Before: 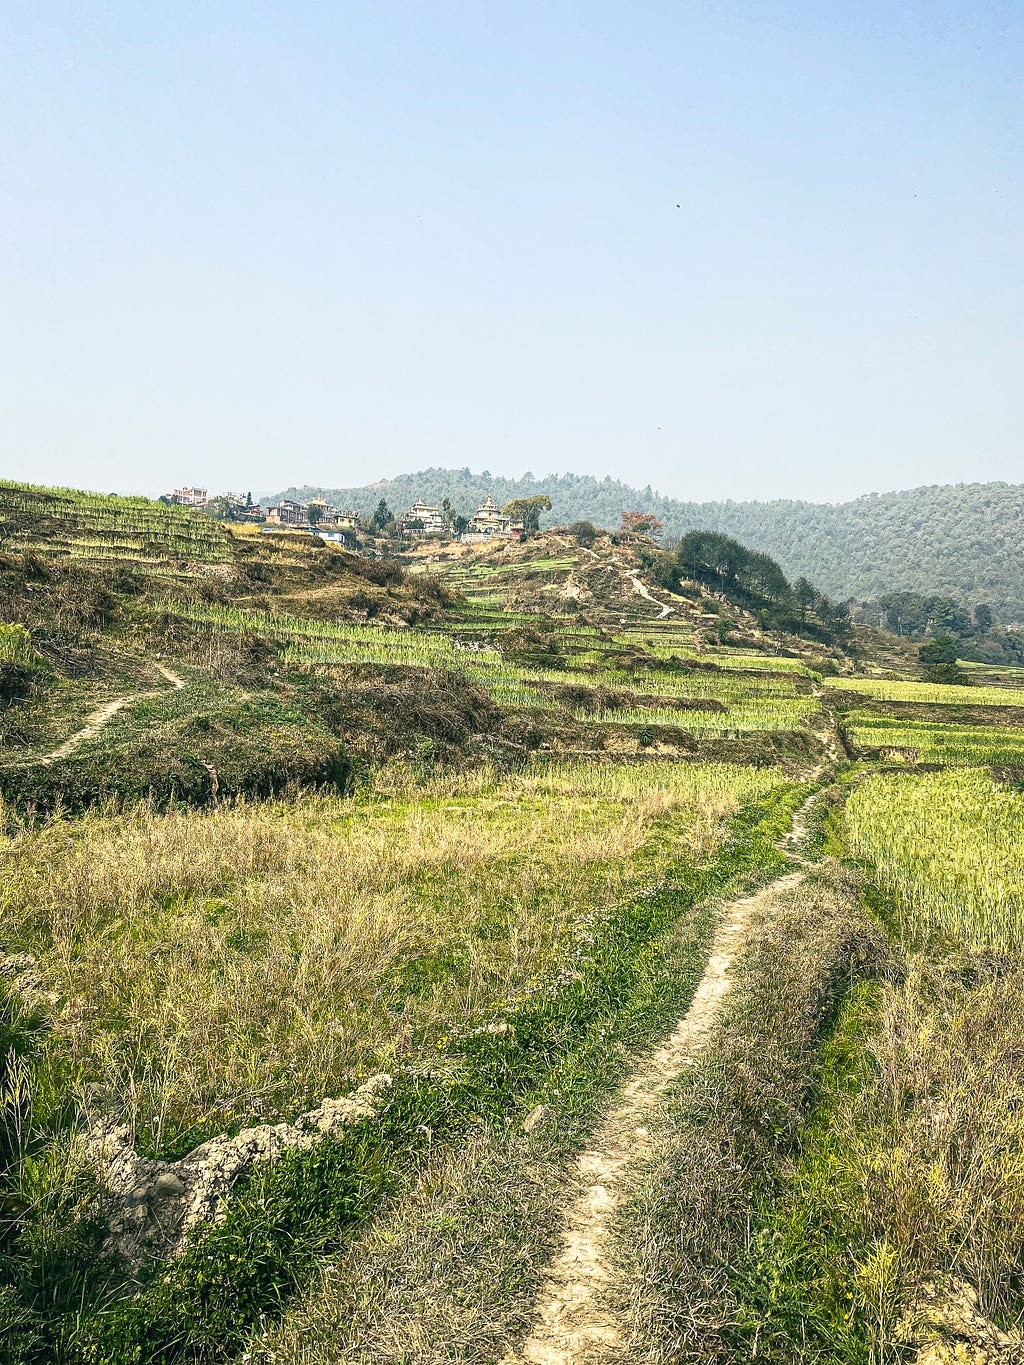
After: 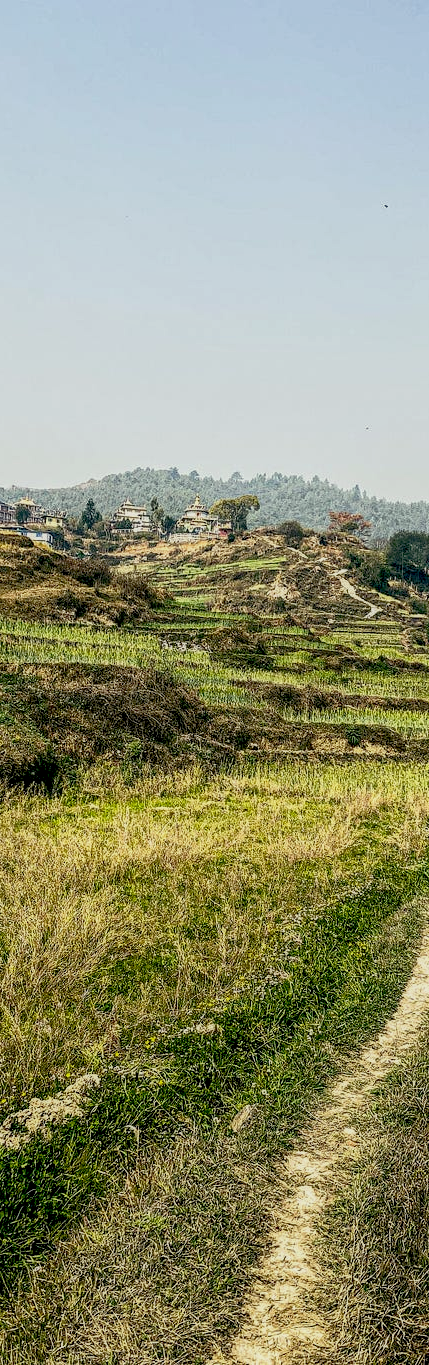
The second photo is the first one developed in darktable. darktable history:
exposure: black level correction 0.028, exposure -0.079 EV, compensate highlight preservation false
crop: left 28.606%, right 29.49%
color correction: highlights a* -1.04, highlights b* 4.59, shadows a* 3.53
tone equalizer: -8 EV 0.239 EV, -7 EV 0.434 EV, -6 EV 0.402 EV, -5 EV 0.282 EV, -3 EV -0.273 EV, -2 EV -0.407 EV, -1 EV -0.395 EV, +0 EV -0.255 EV
local contrast: on, module defaults
